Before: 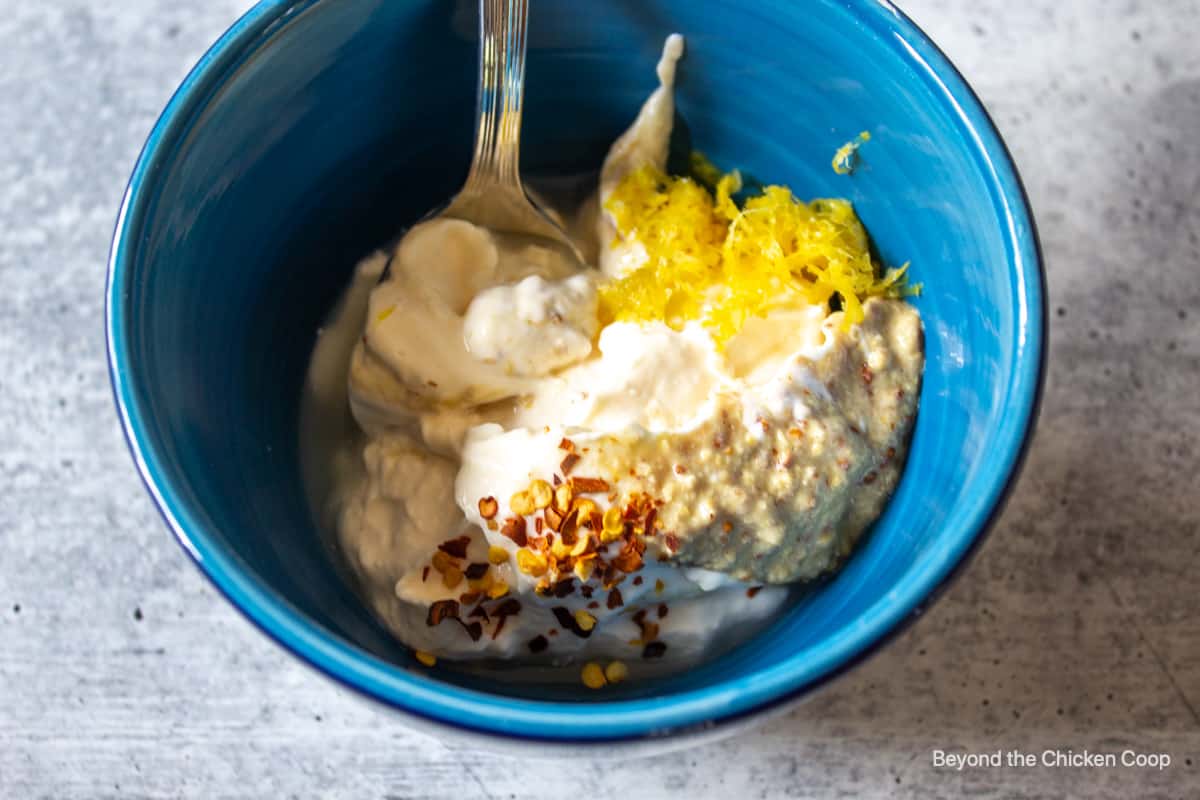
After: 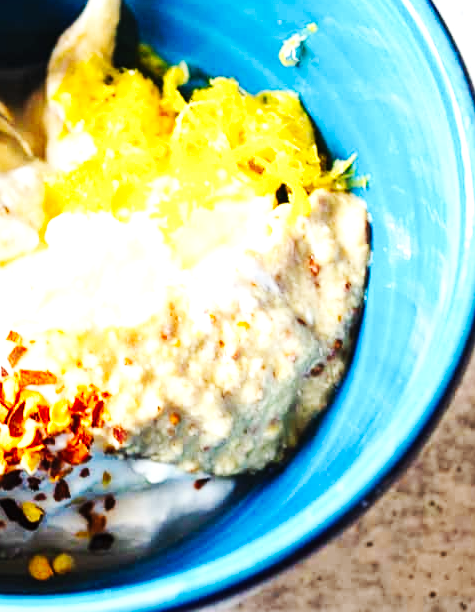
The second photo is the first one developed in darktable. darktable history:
exposure: black level correction 0, exposure 1.001 EV, compensate exposure bias true, compensate highlight preservation false
sharpen: amount 0.213
crop: left 46.132%, top 13.582%, right 14.248%, bottom 9.848%
base curve: curves: ch0 [(0, 0) (0.032, 0.025) (0.121, 0.166) (0.206, 0.329) (0.605, 0.79) (1, 1)], preserve colors none
tone curve: curves: ch0 [(0, 0) (0.003, 0.012) (0.011, 0.015) (0.025, 0.02) (0.044, 0.032) (0.069, 0.044) (0.1, 0.063) (0.136, 0.085) (0.177, 0.121) (0.224, 0.159) (0.277, 0.207) (0.335, 0.261) (0.399, 0.328) (0.468, 0.41) (0.543, 0.506) (0.623, 0.609) (0.709, 0.719) (0.801, 0.82) (0.898, 0.907) (1, 1)], preserve colors none
